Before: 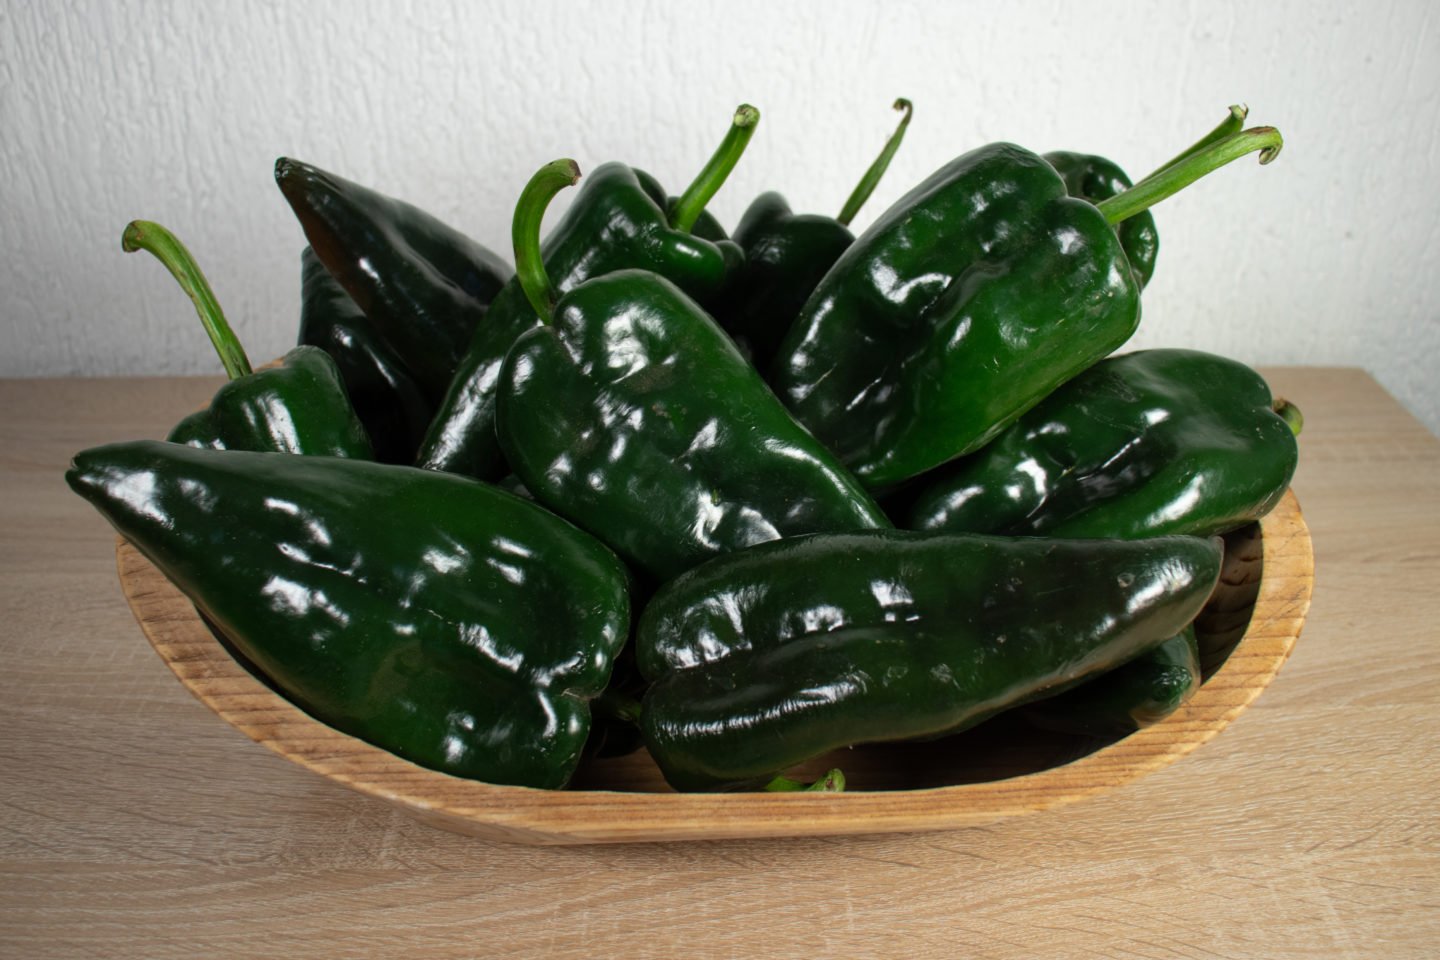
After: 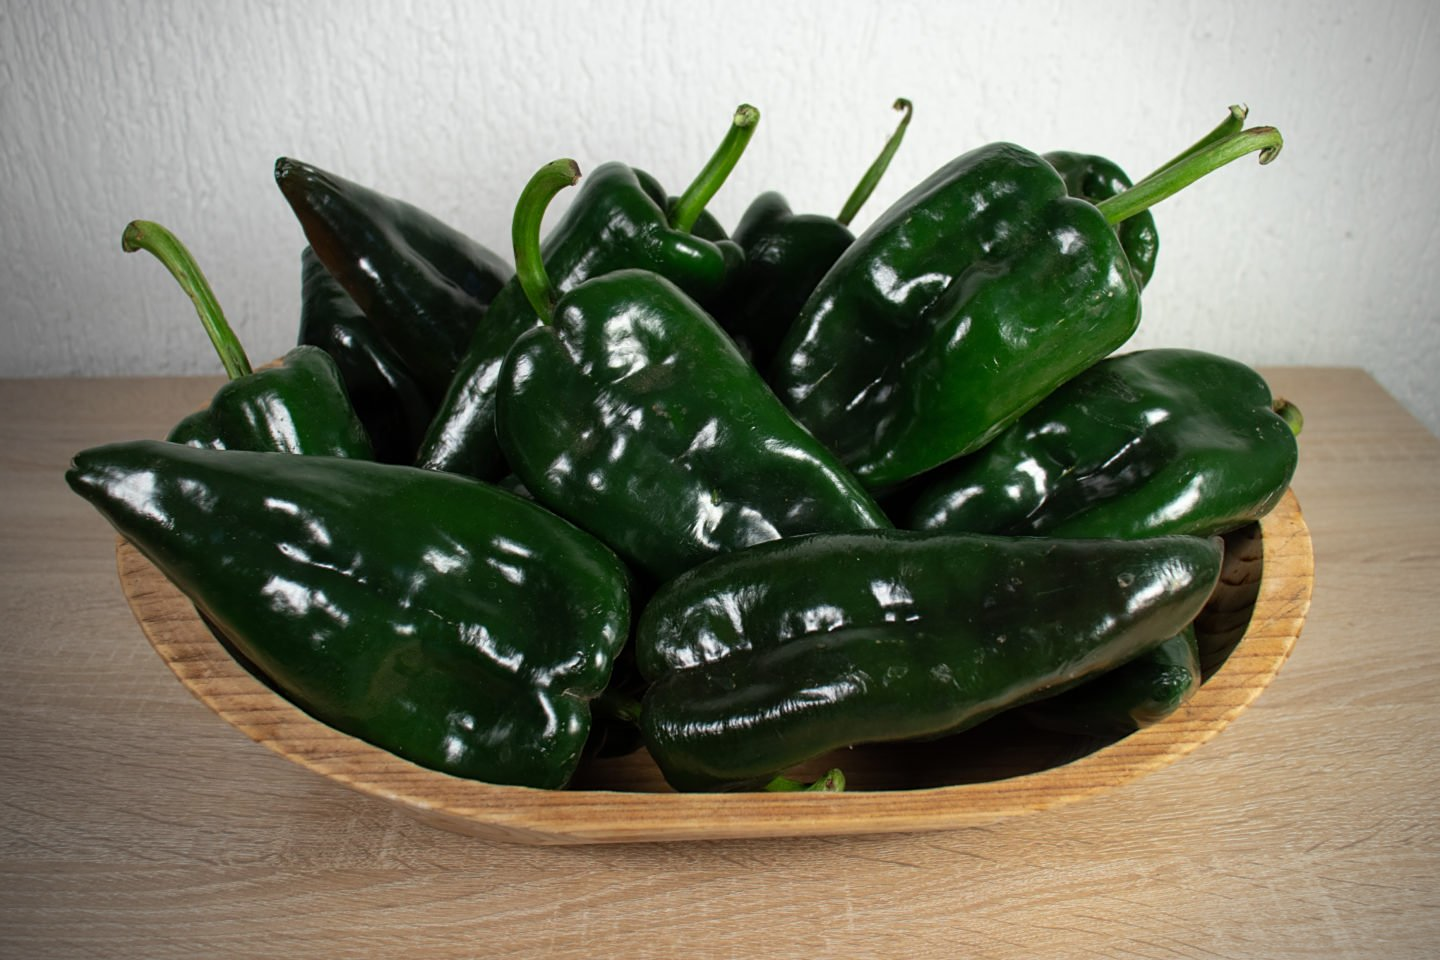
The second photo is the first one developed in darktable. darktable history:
sharpen: amount 0.2
vignetting: on, module defaults
